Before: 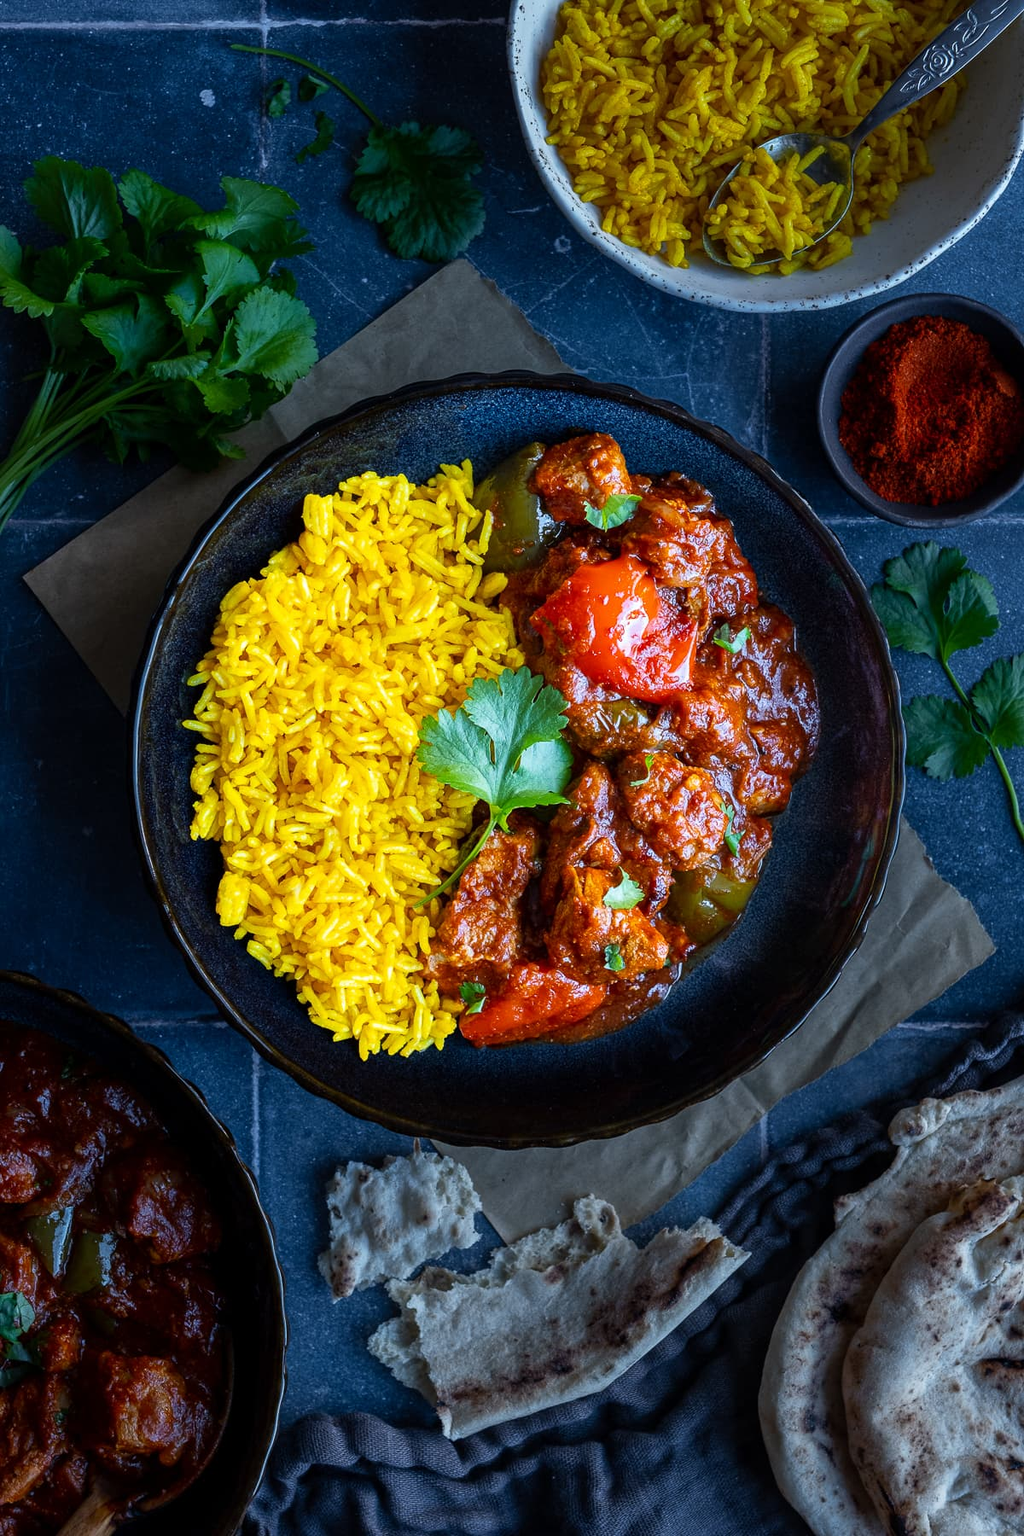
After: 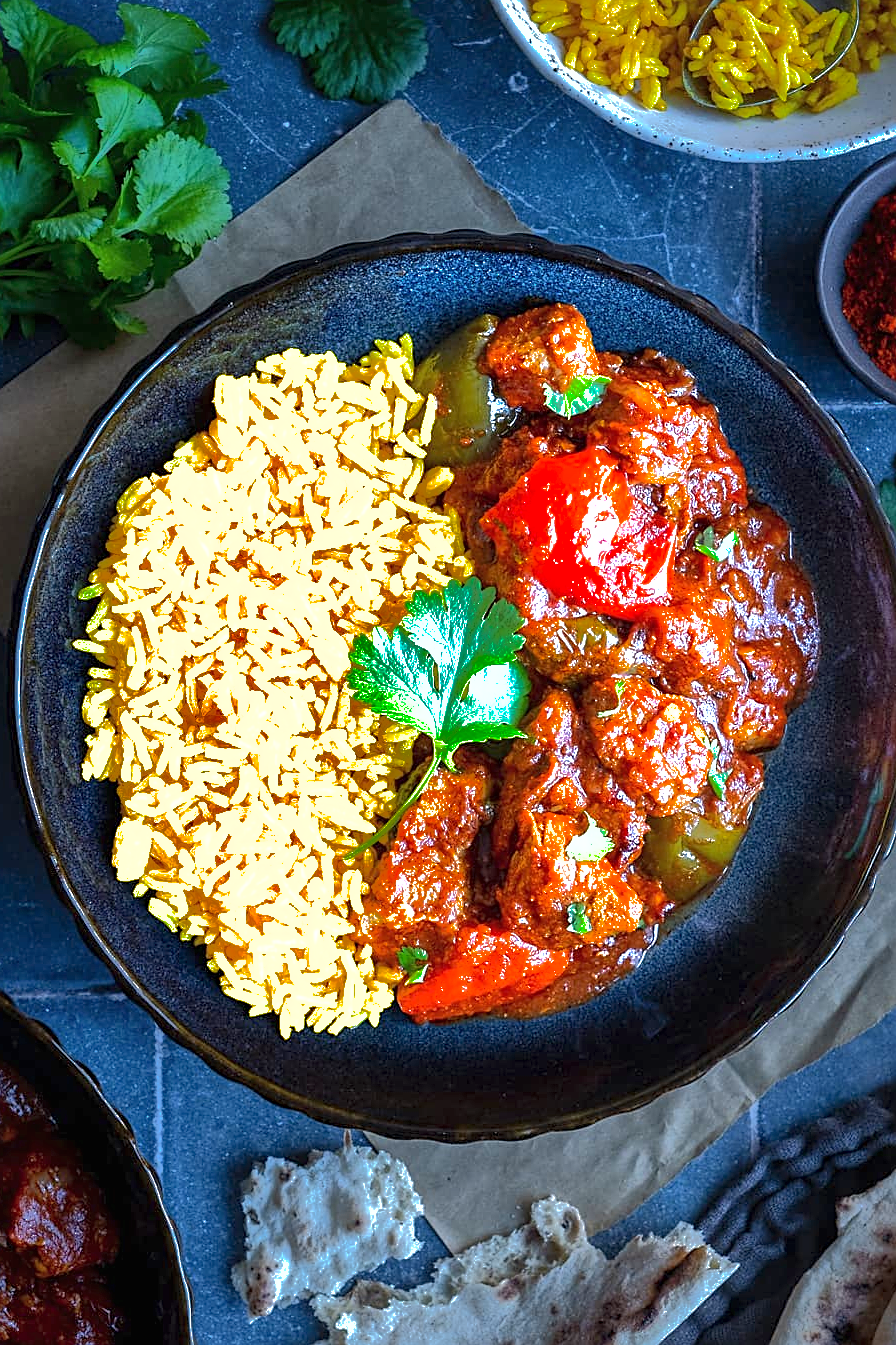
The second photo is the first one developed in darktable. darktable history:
exposure: black level correction 0, exposure 1.2 EV, compensate exposure bias true, compensate highlight preservation false
sharpen: on, module defaults
crop and rotate: left 11.831%, top 11.346%, right 13.429%, bottom 13.899%
shadows and highlights: shadows 38.43, highlights -74.54
